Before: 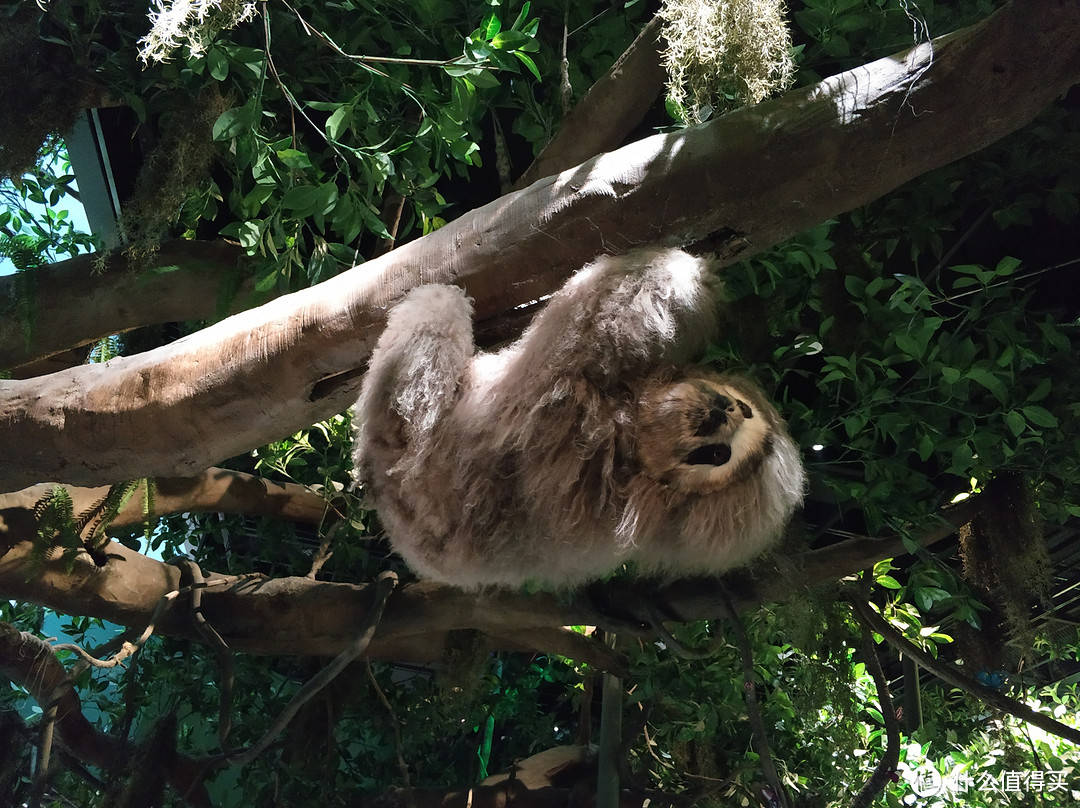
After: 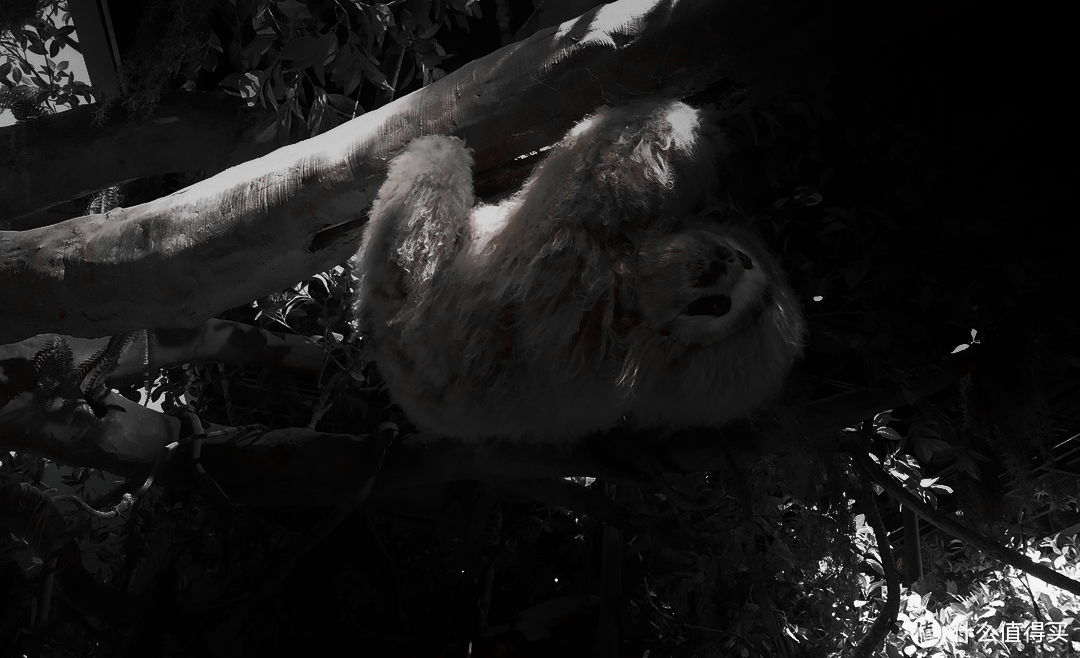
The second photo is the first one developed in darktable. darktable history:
color zones: curves: ch1 [(0, 0.006) (0.094, 0.285) (0.171, 0.001) (0.429, 0.001) (0.571, 0.003) (0.714, 0.004) (0.857, 0.004) (1, 0.006)]
shadows and highlights: shadows -90, highlights 90, soften with gaussian
graduated density: rotation -0.352°, offset 57.64
crop and rotate: top 18.507%
